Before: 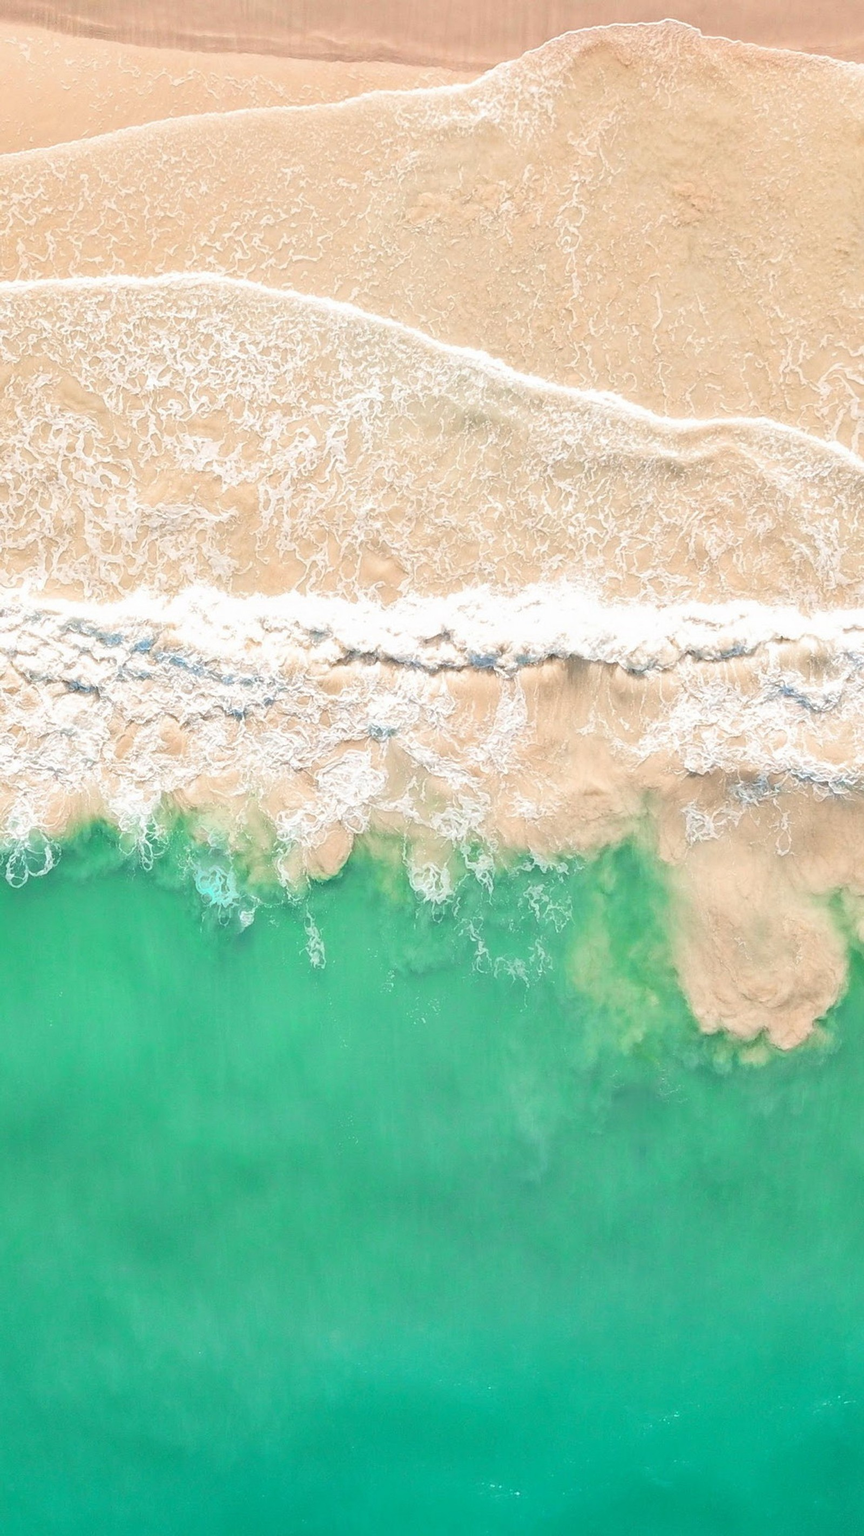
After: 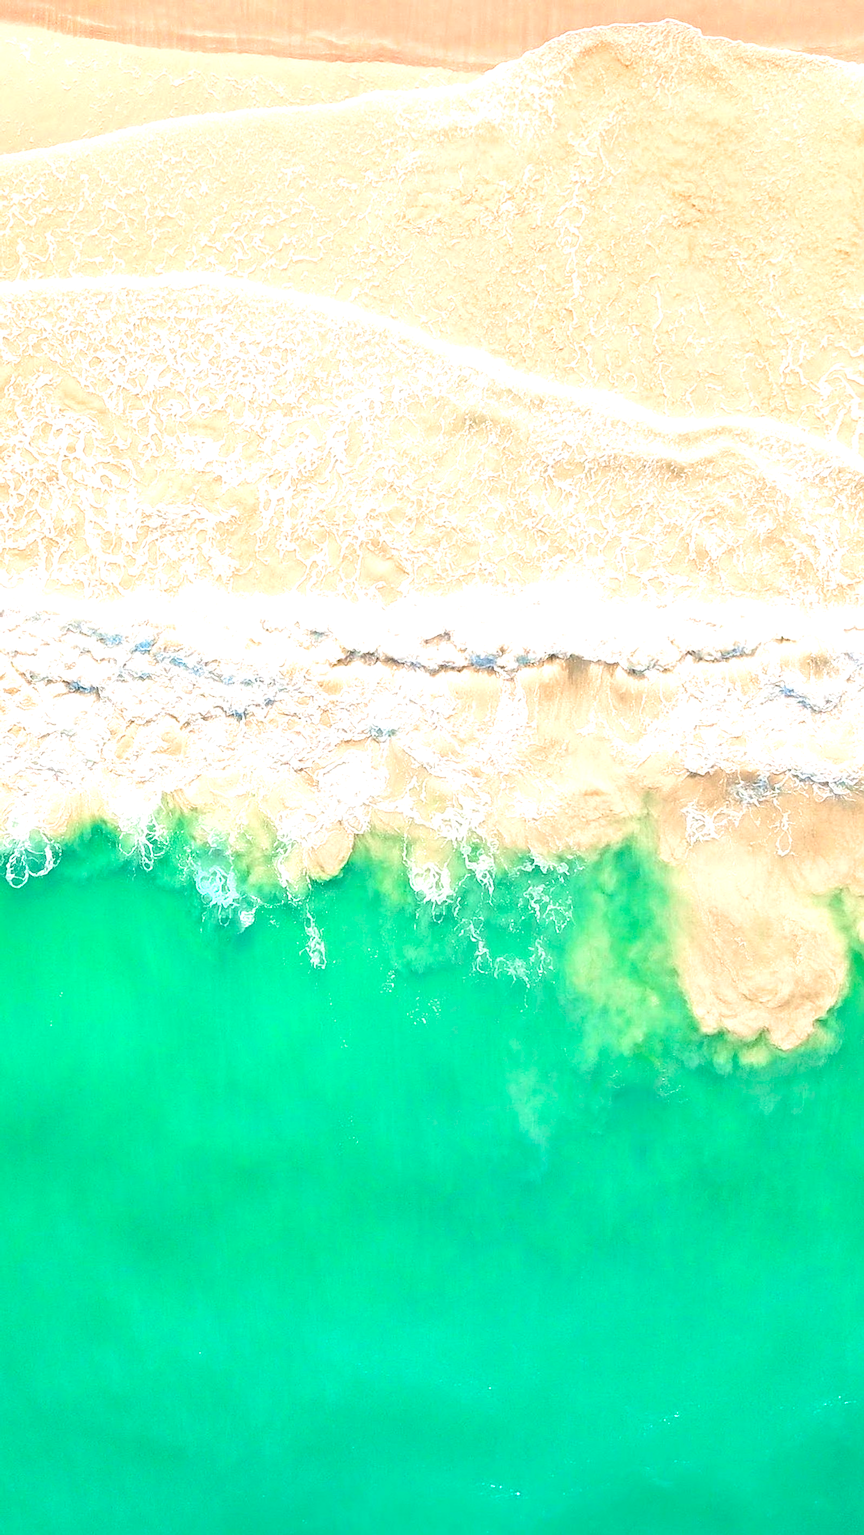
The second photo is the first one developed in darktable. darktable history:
exposure: exposure 0.608 EV, compensate highlight preservation false
velvia: strength 32.39%, mid-tones bias 0.2
sharpen: on, module defaults
